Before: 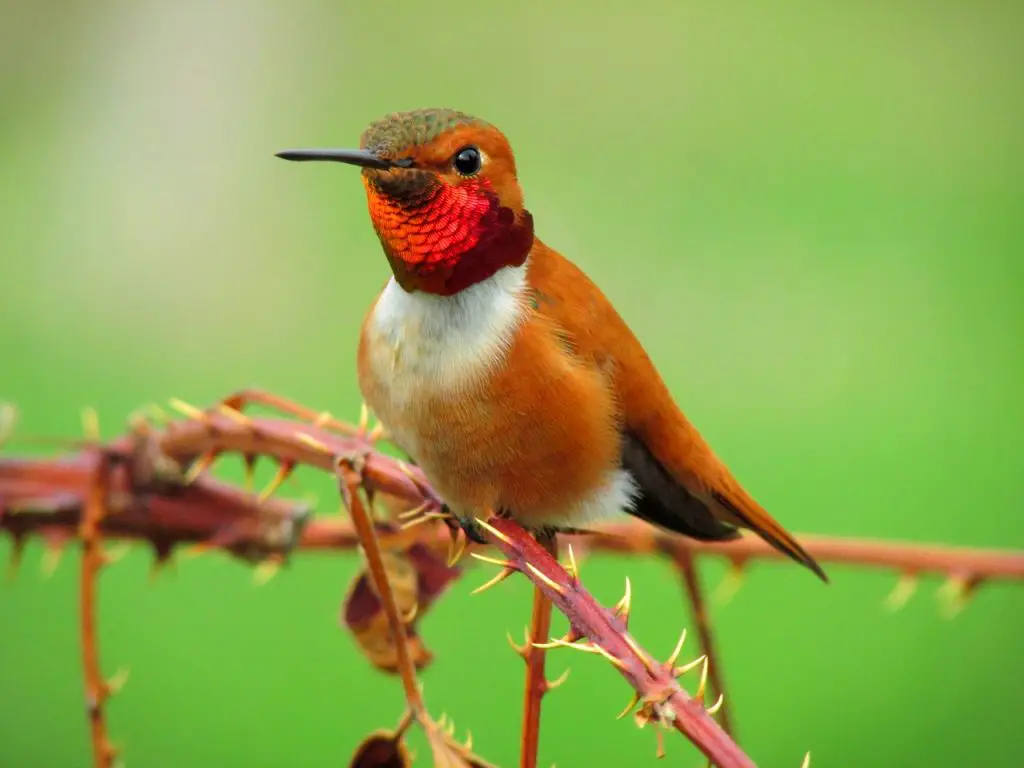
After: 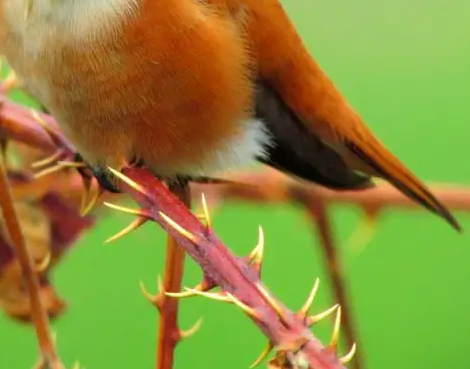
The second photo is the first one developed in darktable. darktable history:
crop: left 35.869%, top 45.796%, right 18.172%, bottom 6.131%
